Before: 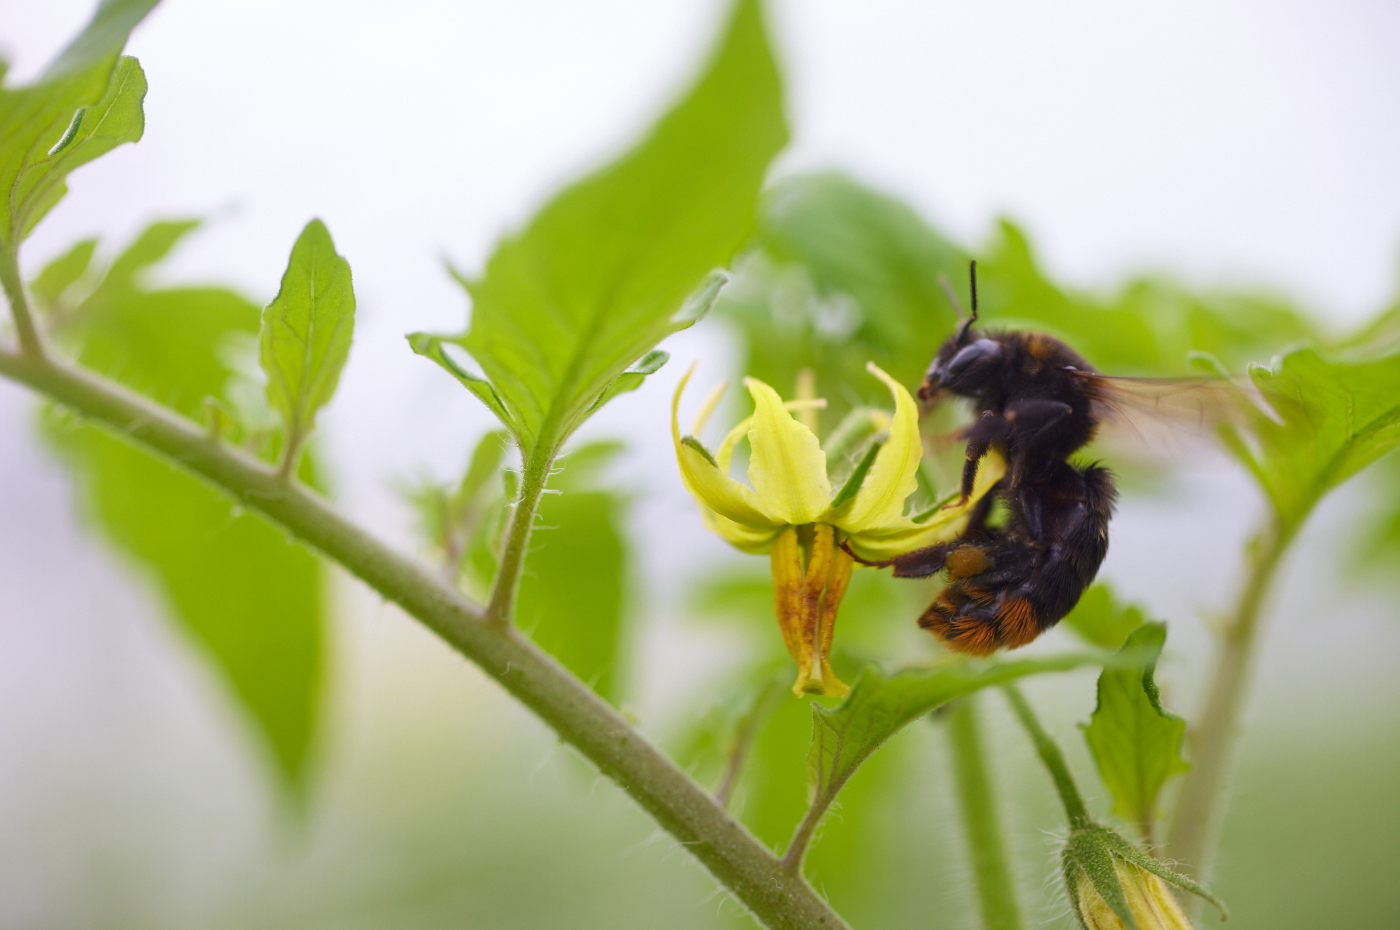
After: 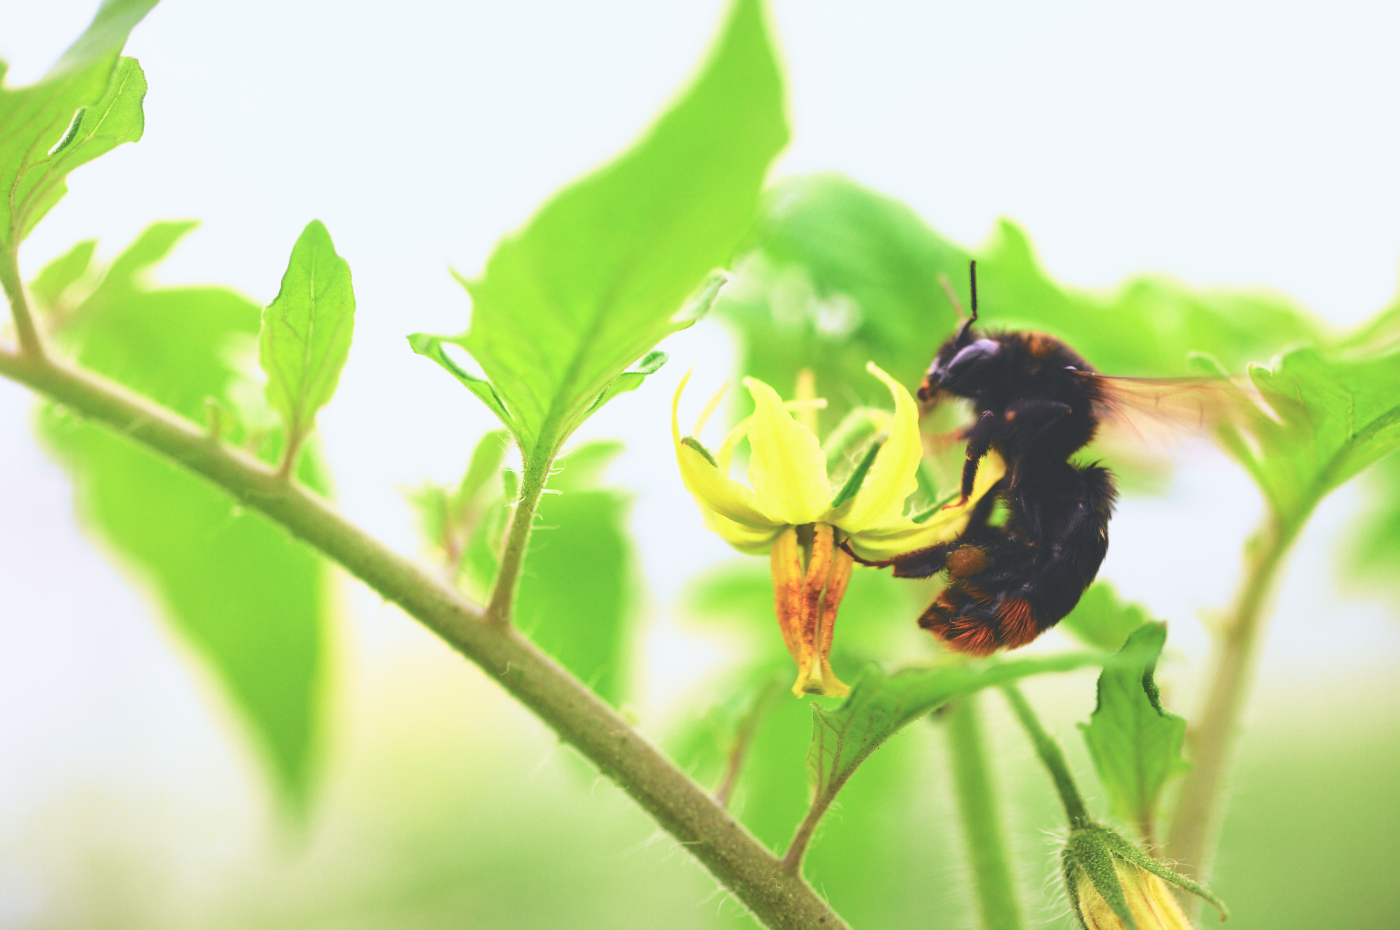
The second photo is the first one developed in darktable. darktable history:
base curve: curves: ch0 [(0, 0.036) (0.007, 0.037) (0.604, 0.887) (1, 1)], preserve colors none
tone curve: curves: ch0 [(0, 0) (0.035, 0.017) (0.131, 0.108) (0.279, 0.279) (0.476, 0.554) (0.617, 0.693) (0.704, 0.77) (0.801, 0.854) (0.895, 0.927) (1, 0.976)]; ch1 [(0, 0) (0.318, 0.278) (0.444, 0.427) (0.493, 0.488) (0.504, 0.497) (0.537, 0.538) (0.594, 0.616) (0.746, 0.764) (1, 1)]; ch2 [(0, 0) (0.316, 0.292) (0.381, 0.37) (0.423, 0.448) (0.476, 0.482) (0.502, 0.495) (0.529, 0.547) (0.583, 0.608) (0.639, 0.657) (0.7, 0.7) (0.861, 0.808) (1, 0.951)], color space Lab, independent channels, preserve colors none
